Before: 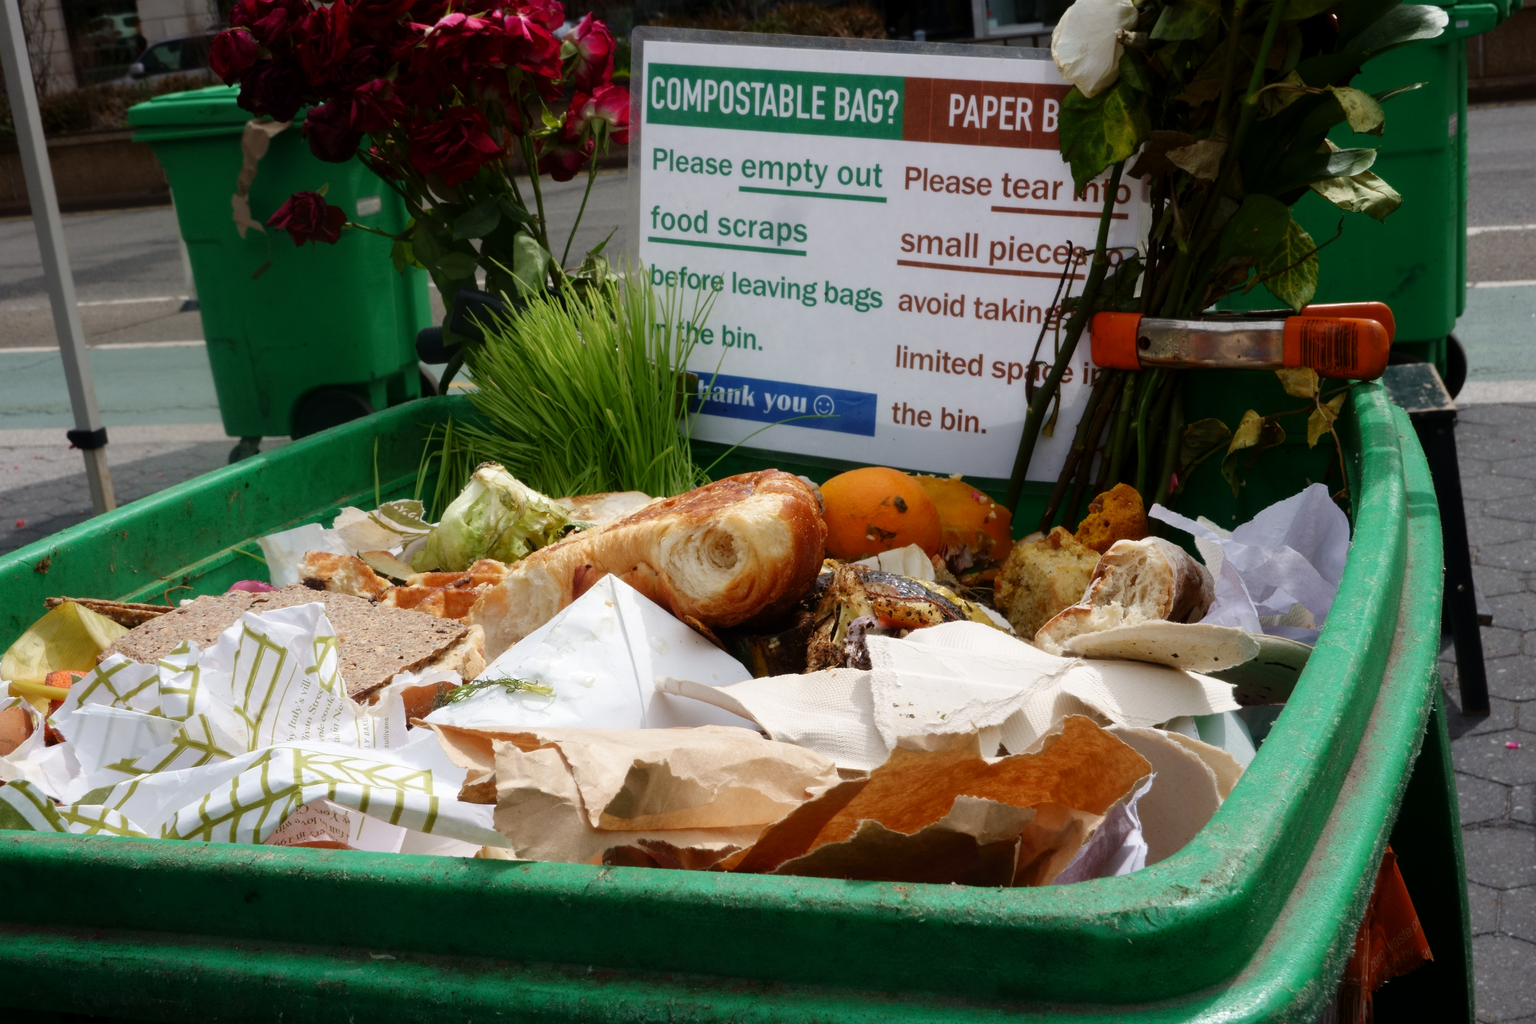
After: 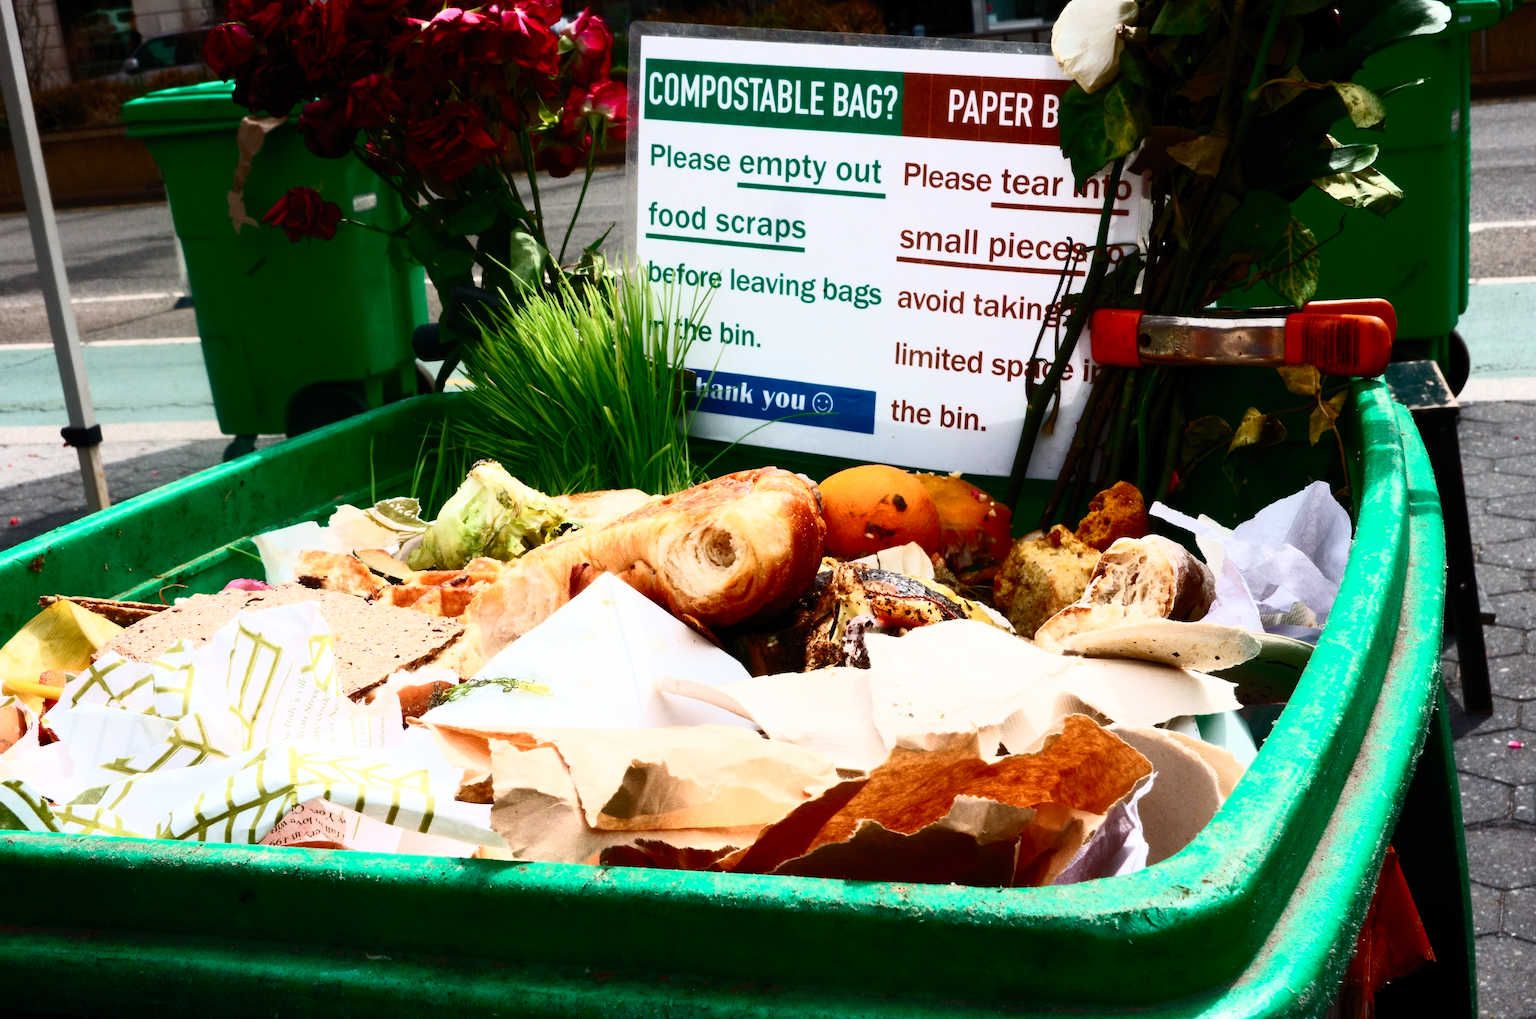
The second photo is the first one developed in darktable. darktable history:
contrast brightness saturation: contrast 0.631, brightness 0.345, saturation 0.14
crop: left 0.433%, top 0.531%, right 0.156%, bottom 0.535%
